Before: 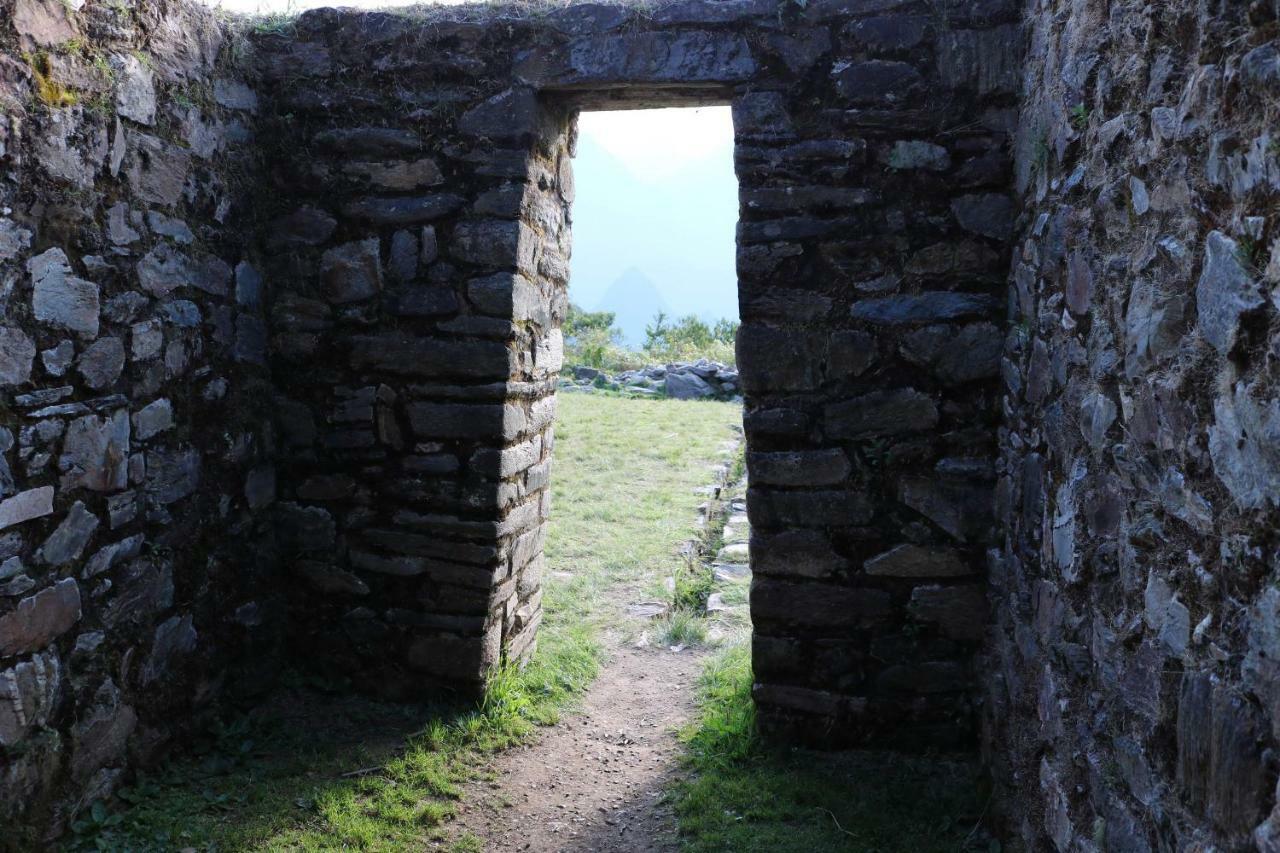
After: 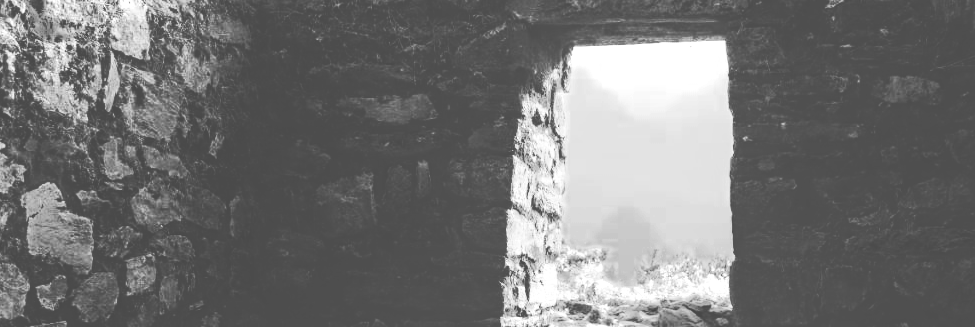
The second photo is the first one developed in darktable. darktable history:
exposure: black level correction -0.027, compensate highlight preservation false
local contrast: on, module defaults
levels: levels [0.026, 0.507, 0.987]
shadows and highlights: shadows 43.11, highlights 7
tone curve: curves: ch0 [(0, 0) (0.003, 0.284) (0.011, 0.284) (0.025, 0.288) (0.044, 0.29) (0.069, 0.292) (0.1, 0.296) (0.136, 0.298) (0.177, 0.305) (0.224, 0.312) (0.277, 0.327) (0.335, 0.362) (0.399, 0.407) (0.468, 0.464) (0.543, 0.537) (0.623, 0.62) (0.709, 0.71) (0.801, 0.79) (0.898, 0.862) (1, 1)], color space Lab, independent channels, preserve colors none
color zones: curves: ch0 [(0.002, 0.429) (0.121, 0.212) (0.198, 0.113) (0.276, 0.344) (0.331, 0.541) (0.41, 0.56) (0.482, 0.289) (0.619, 0.227) (0.721, 0.18) (0.821, 0.435) (0.928, 0.555) (1, 0.587)]; ch1 [(0, 0) (0.143, 0) (0.286, 0) (0.429, 0) (0.571, 0) (0.714, 0) (0.857, 0)], mix 32.96%
contrast brightness saturation: contrast 0.571, brightness 0.569, saturation -0.332
crop: left 0.541%, top 7.626%, right 23.282%, bottom 53.923%
